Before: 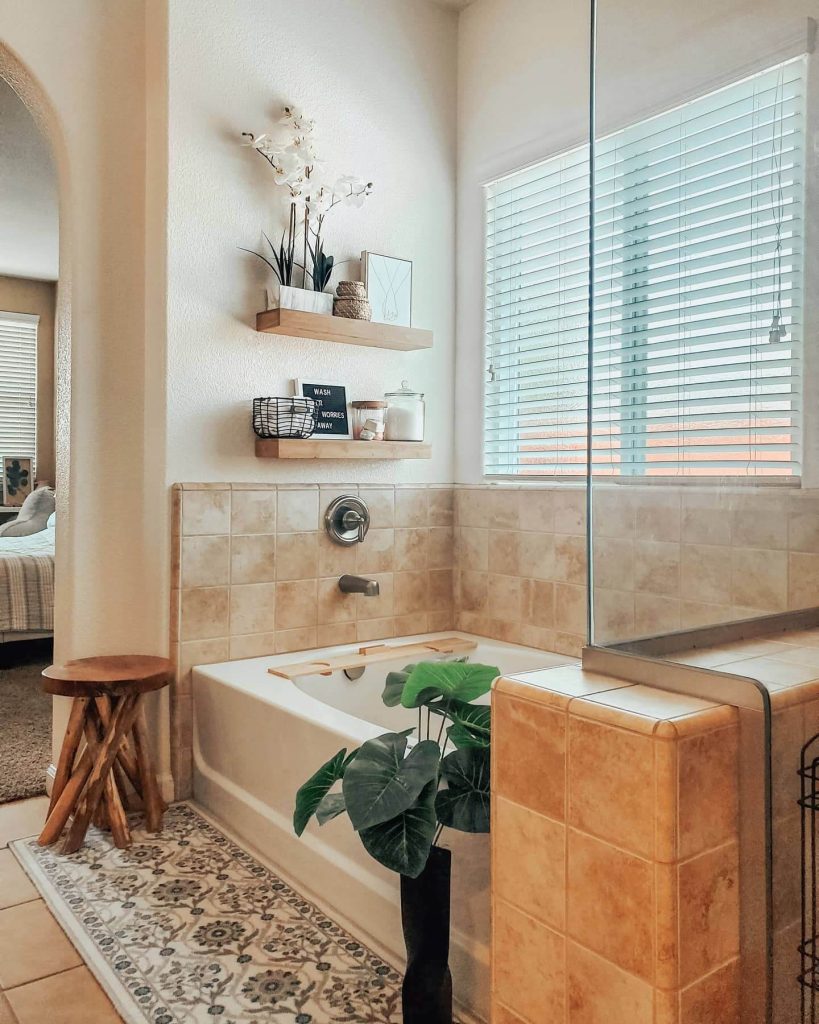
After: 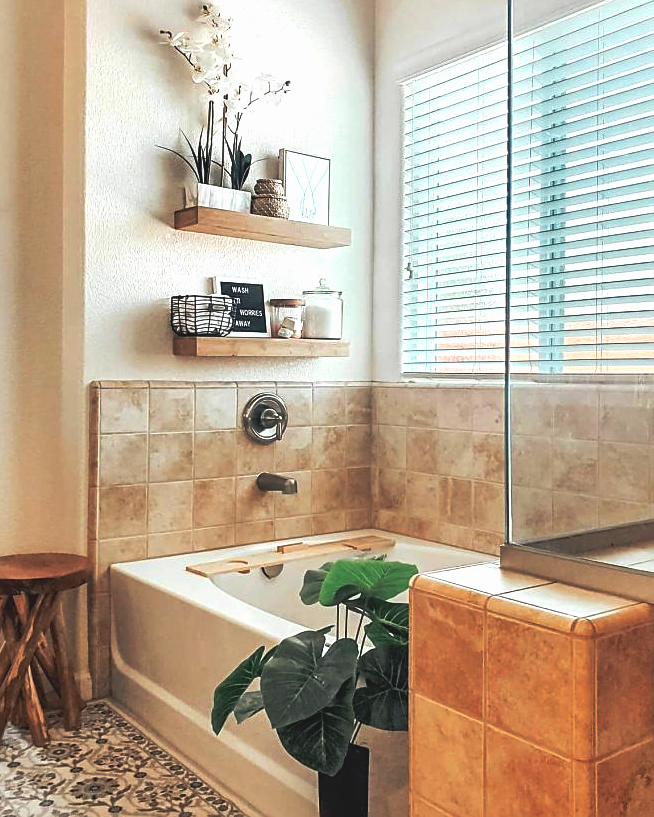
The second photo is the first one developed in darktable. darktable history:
tone curve: curves: ch0 [(0, 0.081) (0.483, 0.453) (0.881, 0.992)], preserve colors none
crop and rotate: left 10.05%, top 9.973%, right 10.017%, bottom 10.147%
sharpen: on, module defaults
